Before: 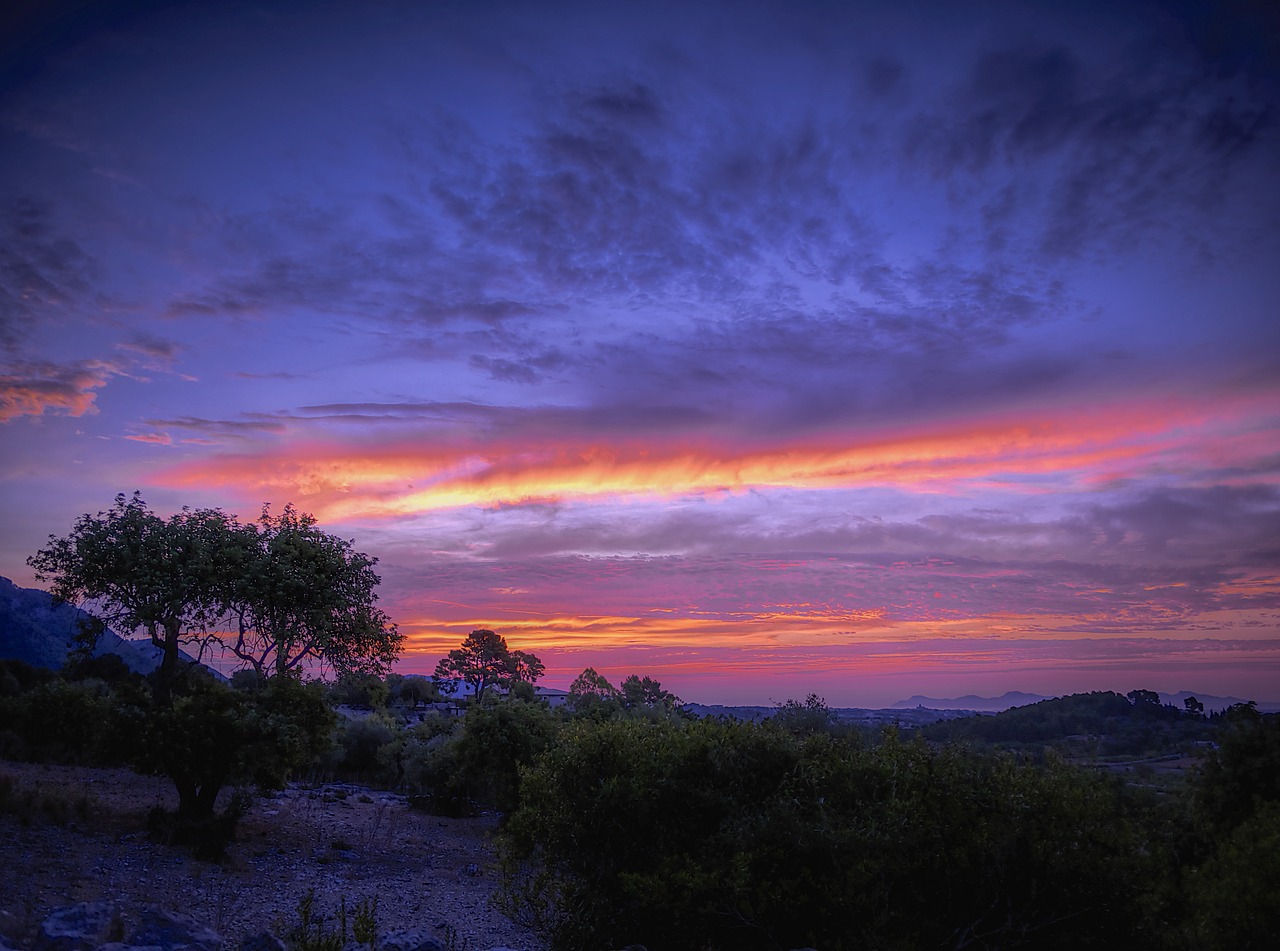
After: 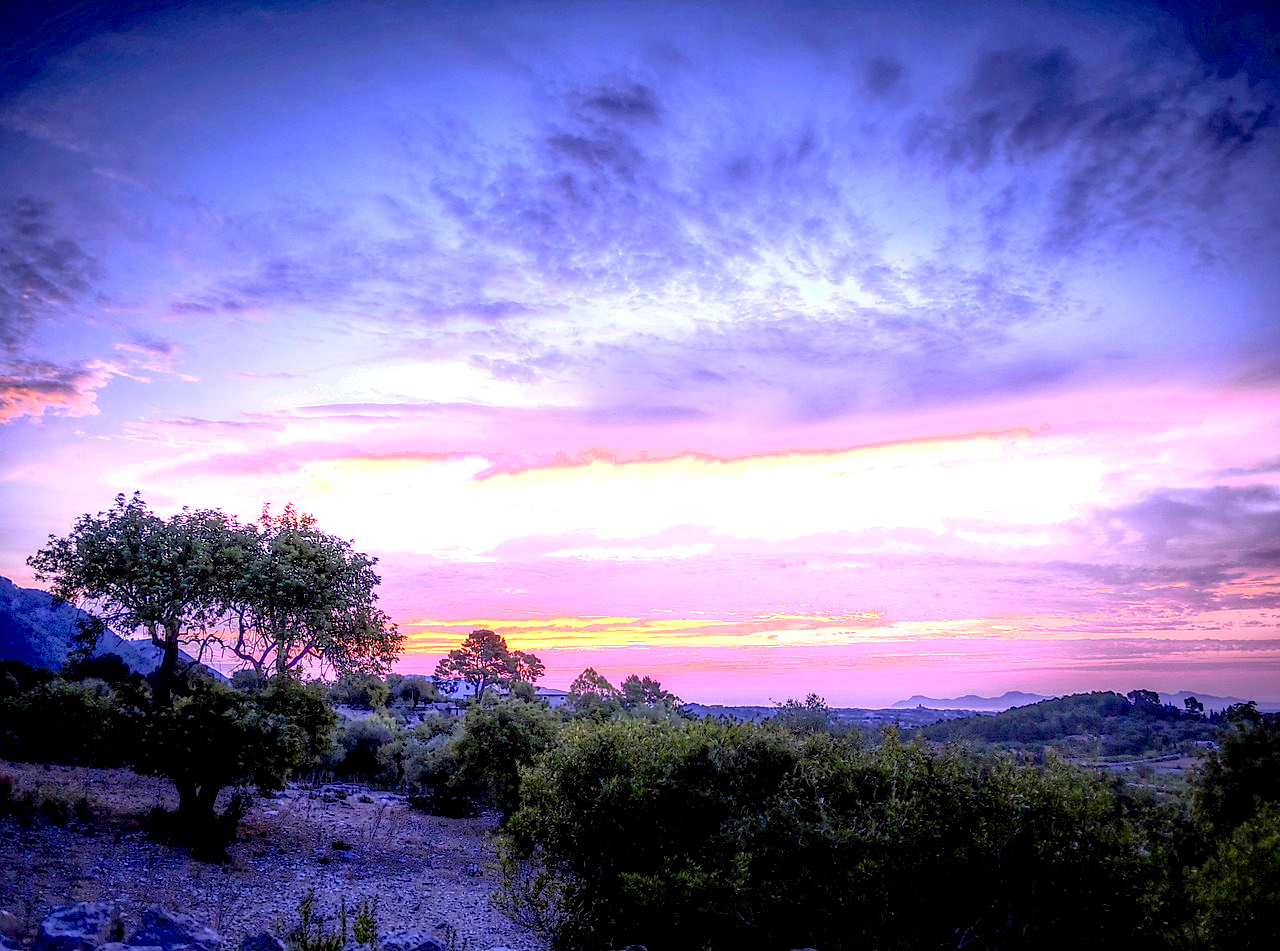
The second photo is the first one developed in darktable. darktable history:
local contrast: on, module defaults
tone equalizer: -8 EV 0 EV, -7 EV 0.003 EV, -6 EV -0.002 EV, -5 EV -0.006 EV, -4 EV -0.069 EV, -3 EV -0.224 EV, -2 EV -0.275 EV, -1 EV 0.087 EV, +0 EV 0.282 EV, smoothing diameter 2.17%, edges refinement/feathering 24.54, mask exposure compensation -1.57 EV, filter diffusion 5
shadows and highlights: shadows -0.745, highlights 40.99
exposure: black level correction 0.006, exposure 2.083 EV, compensate highlight preservation false
